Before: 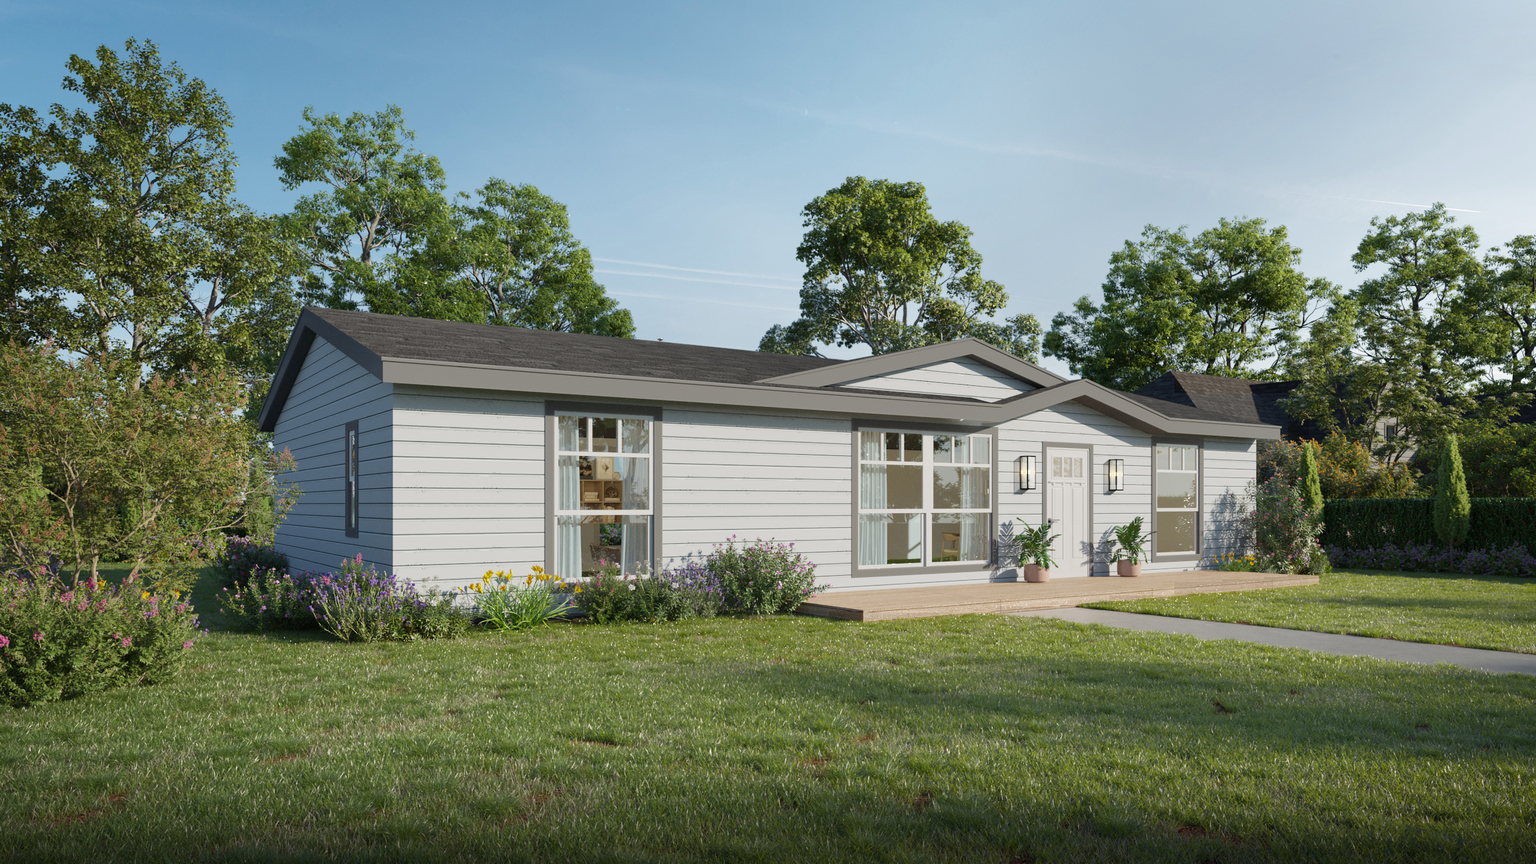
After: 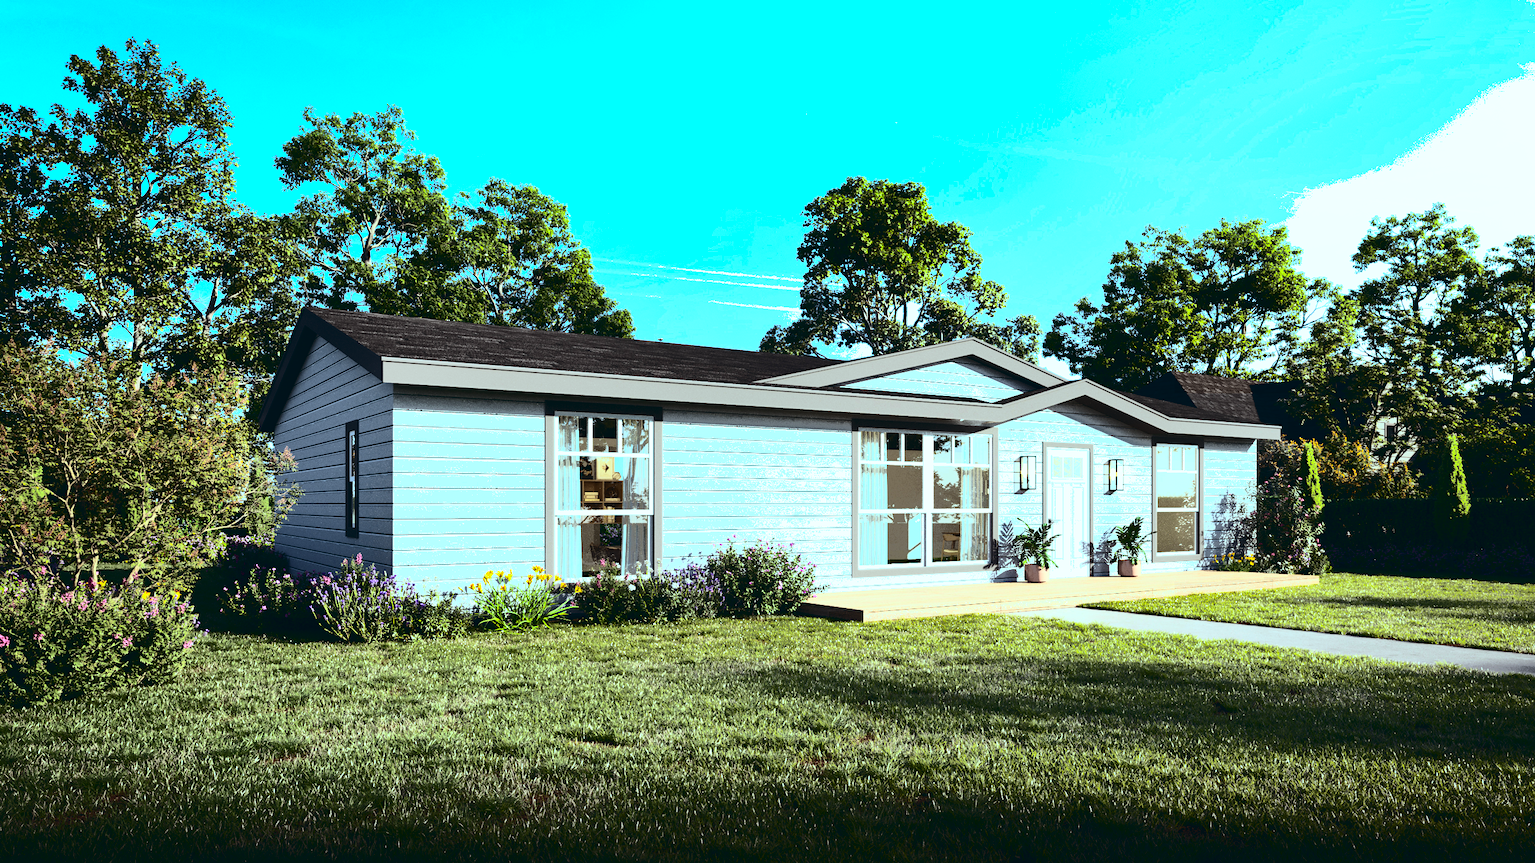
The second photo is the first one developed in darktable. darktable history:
color balance: lift [1.003, 0.993, 1.001, 1.007], gamma [1.018, 1.072, 0.959, 0.928], gain [0.974, 0.873, 1.031, 1.127]
tone equalizer: -8 EV -0.75 EV, -7 EV -0.7 EV, -6 EV -0.6 EV, -5 EV -0.4 EV, -3 EV 0.4 EV, -2 EV 0.6 EV, -1 EV 0.7 EV, +0 EV 0.75 EV, edges refinement/feathering 500, mask exposure compensation -1.57 EV, preserve details no
shadows and highlights: shadows 25, highlights -70
contrast brightness saturation: contrast 0.93, brightness 0.2
